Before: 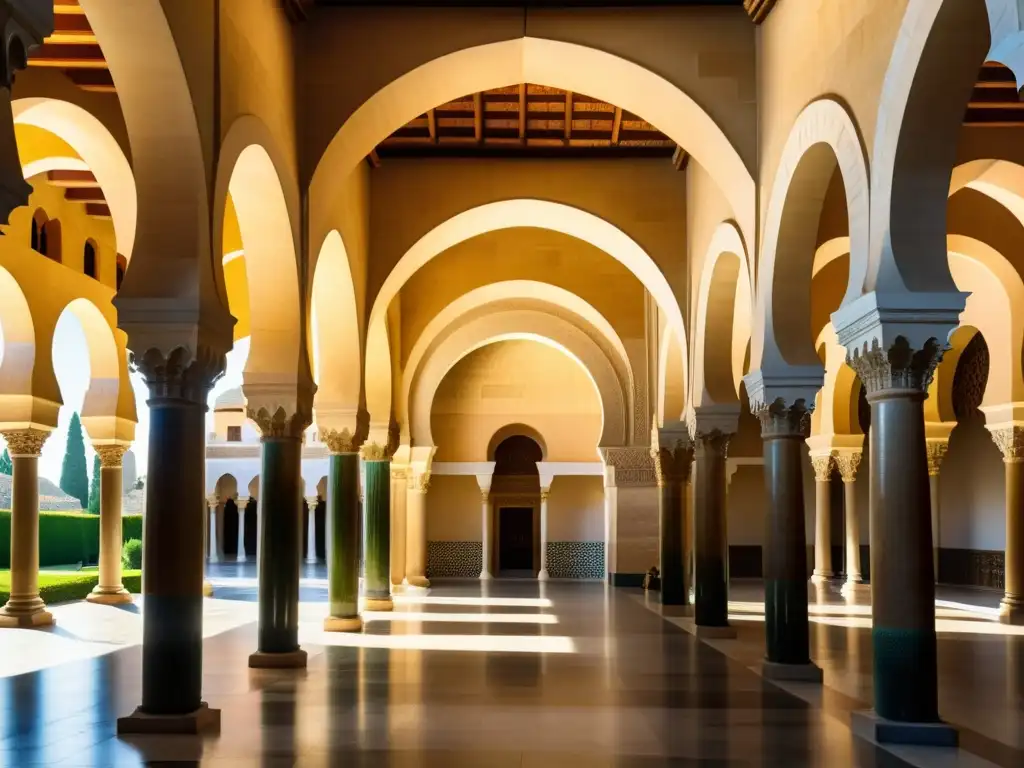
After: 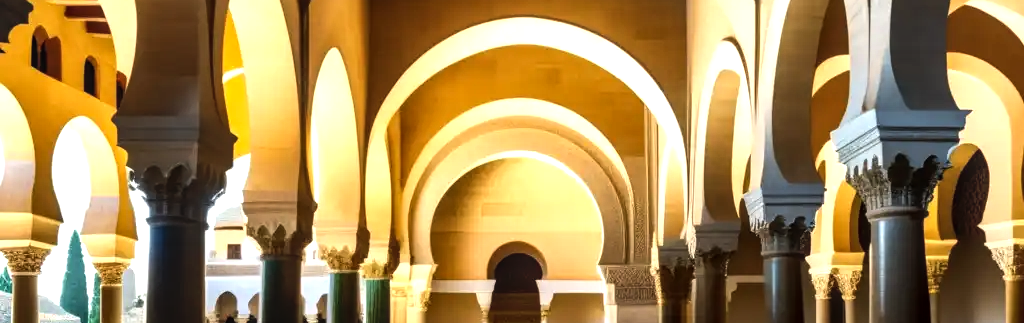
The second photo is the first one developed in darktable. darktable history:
crop and rotate: top 23.736%, bottom 34.167%
tone equalizer: -8 EV -0.783 EV, -7 EV -0.693 EV, -6 EV -0.567 EV, -5 EV -0.407 EV, -3 EV 0.377 EV, -2 EV 0.6 EV, -1 EV 0.68 EV, +0 EV 0.731 EV, edges refinement/feathering 500, mask exposure compensation -1.57 EV, preserve details no
local contrast: on, module defaults
exposure: compensate highlight preservation false
